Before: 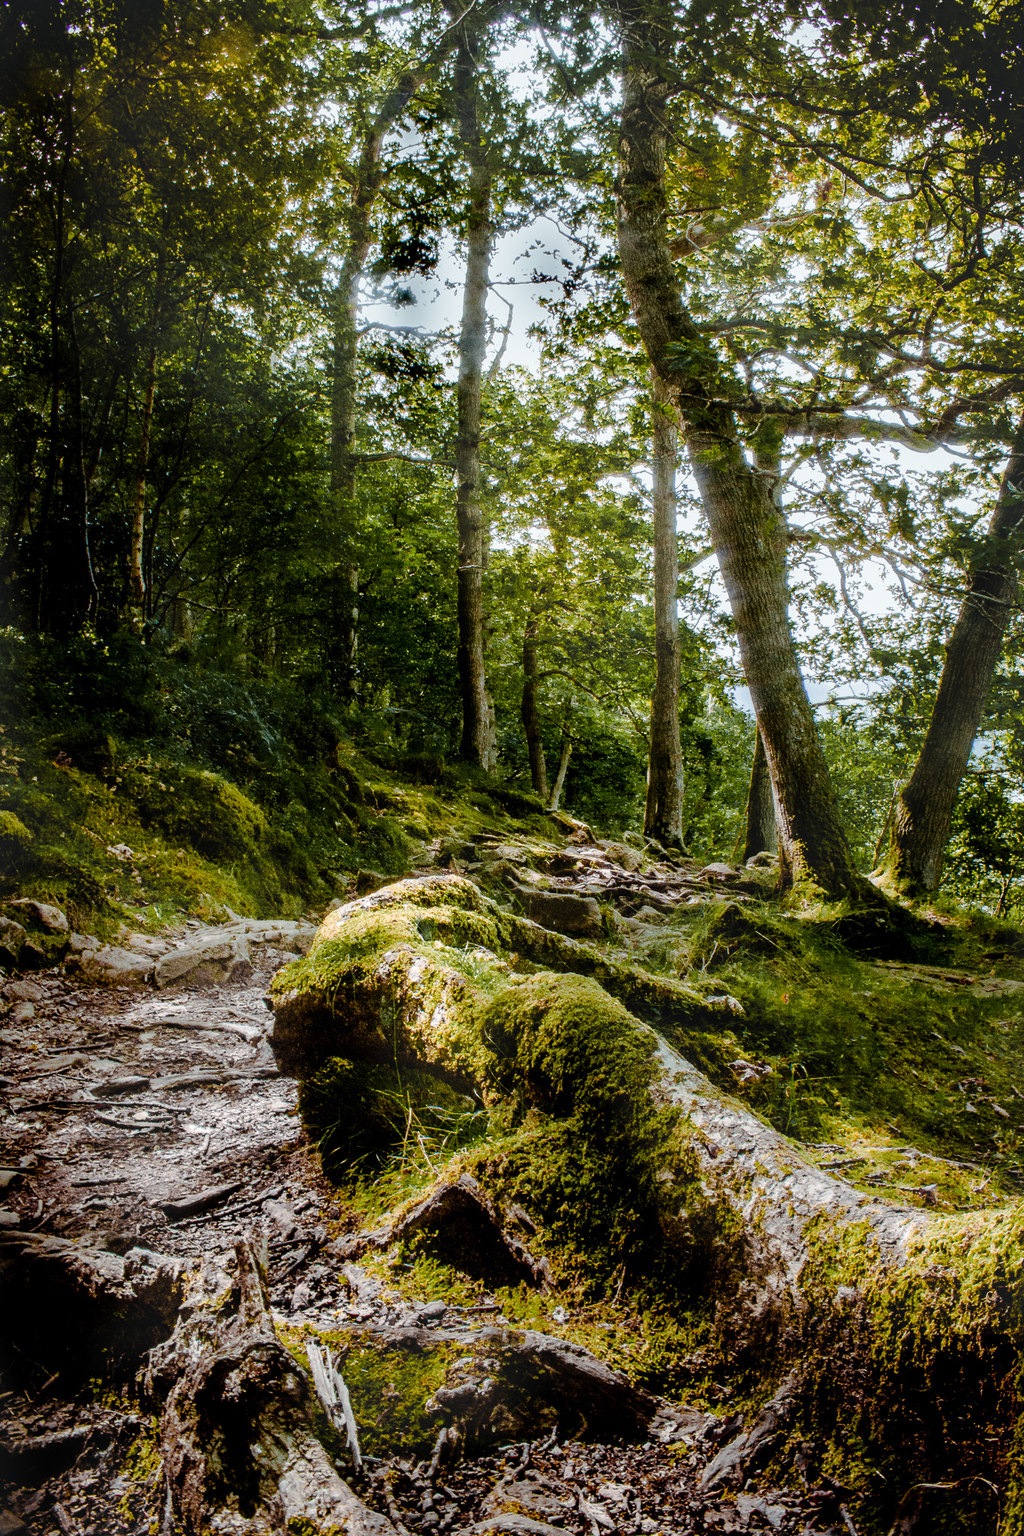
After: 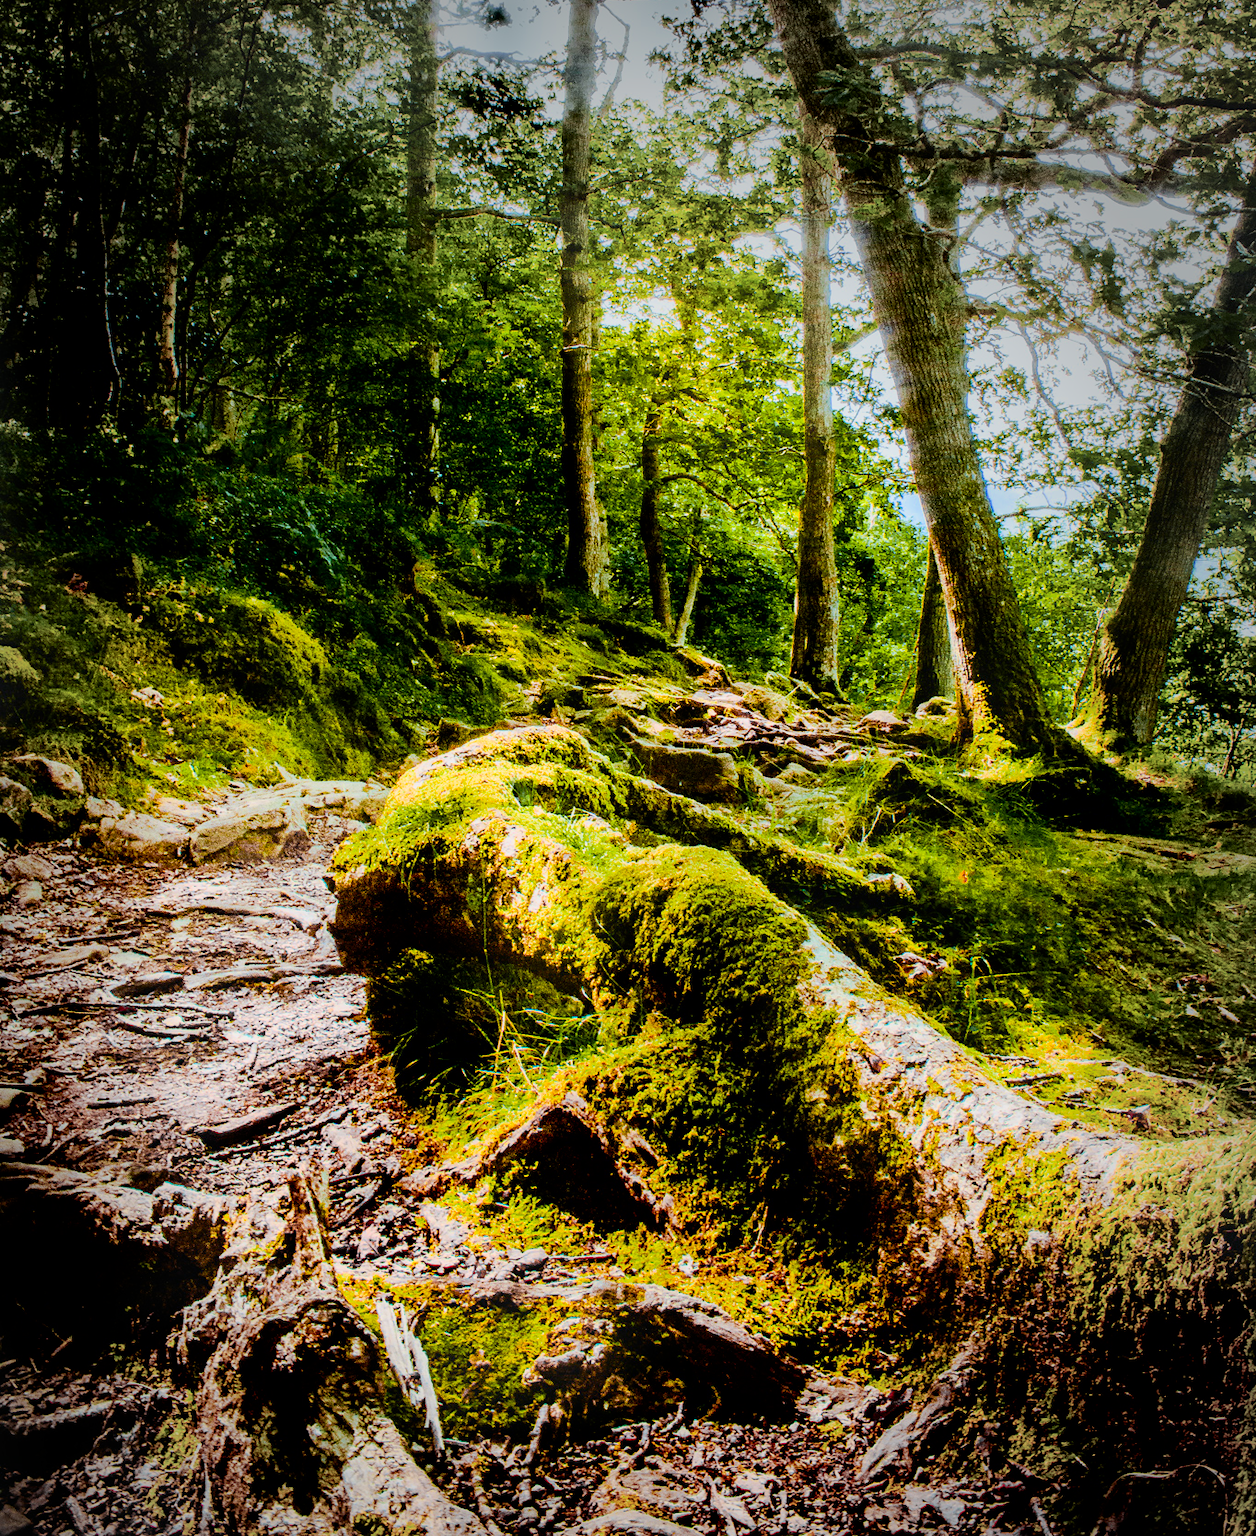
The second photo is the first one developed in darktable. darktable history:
contrast brightness saturation: contrast 0.28
vignetting: fall-off start 64.63%, center (-0.034, 0.148), width/height ratio 0.881
filmic rgb: black relative exposure -7.15 EV, white relative exposure 5.36 EV, hardness 3.02, color science v6 (2022)
color zones: curves: ch0 [(0, 0.613) (0.01, 0.613) (0.245, 0.448) (0.498, 0.529) (0.642, 0.665) (0.879, 0.777) (0.99, 0.613)]; ch1 [(0, 0) (0.143, 0) (0.286, 0) (0.429, 0) (0.571, 0) (0.714, 0) (0.857, 0)], mix -121.96%
color balance rgb: perceptual saturation grading › global saturation 25%, global vibrance 20%
exposure: black level correction 0, exposure 0.9 EV, compensate highlight preservation false
crop and rotate: top 18.507%
shadows and highlights: on, module defaults
